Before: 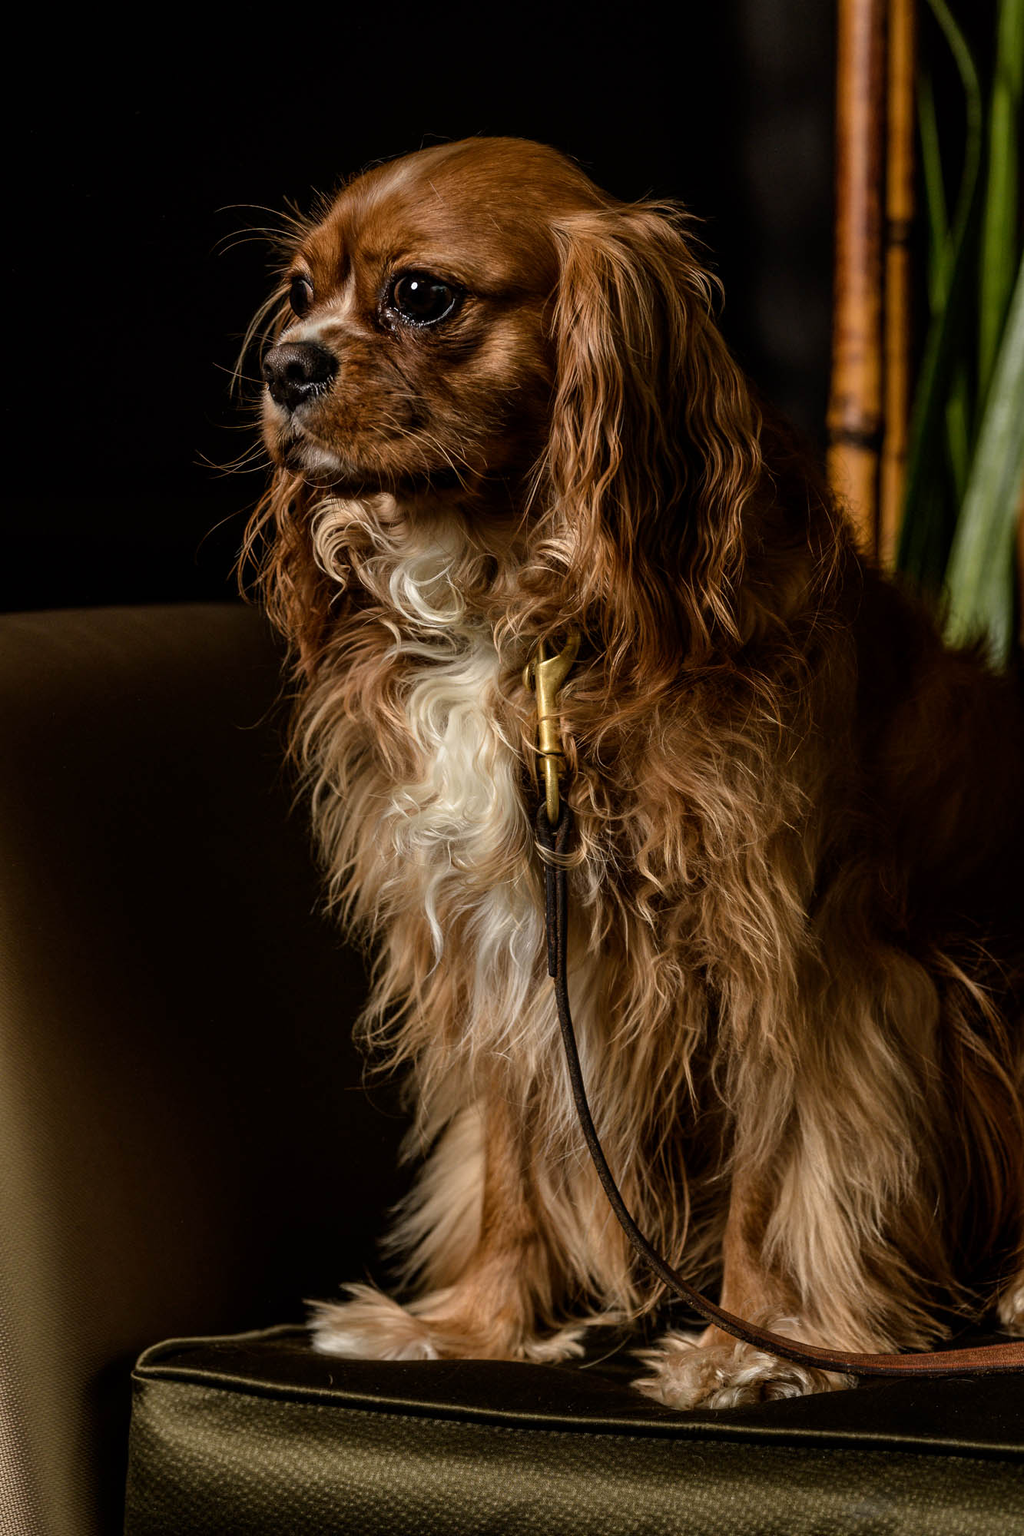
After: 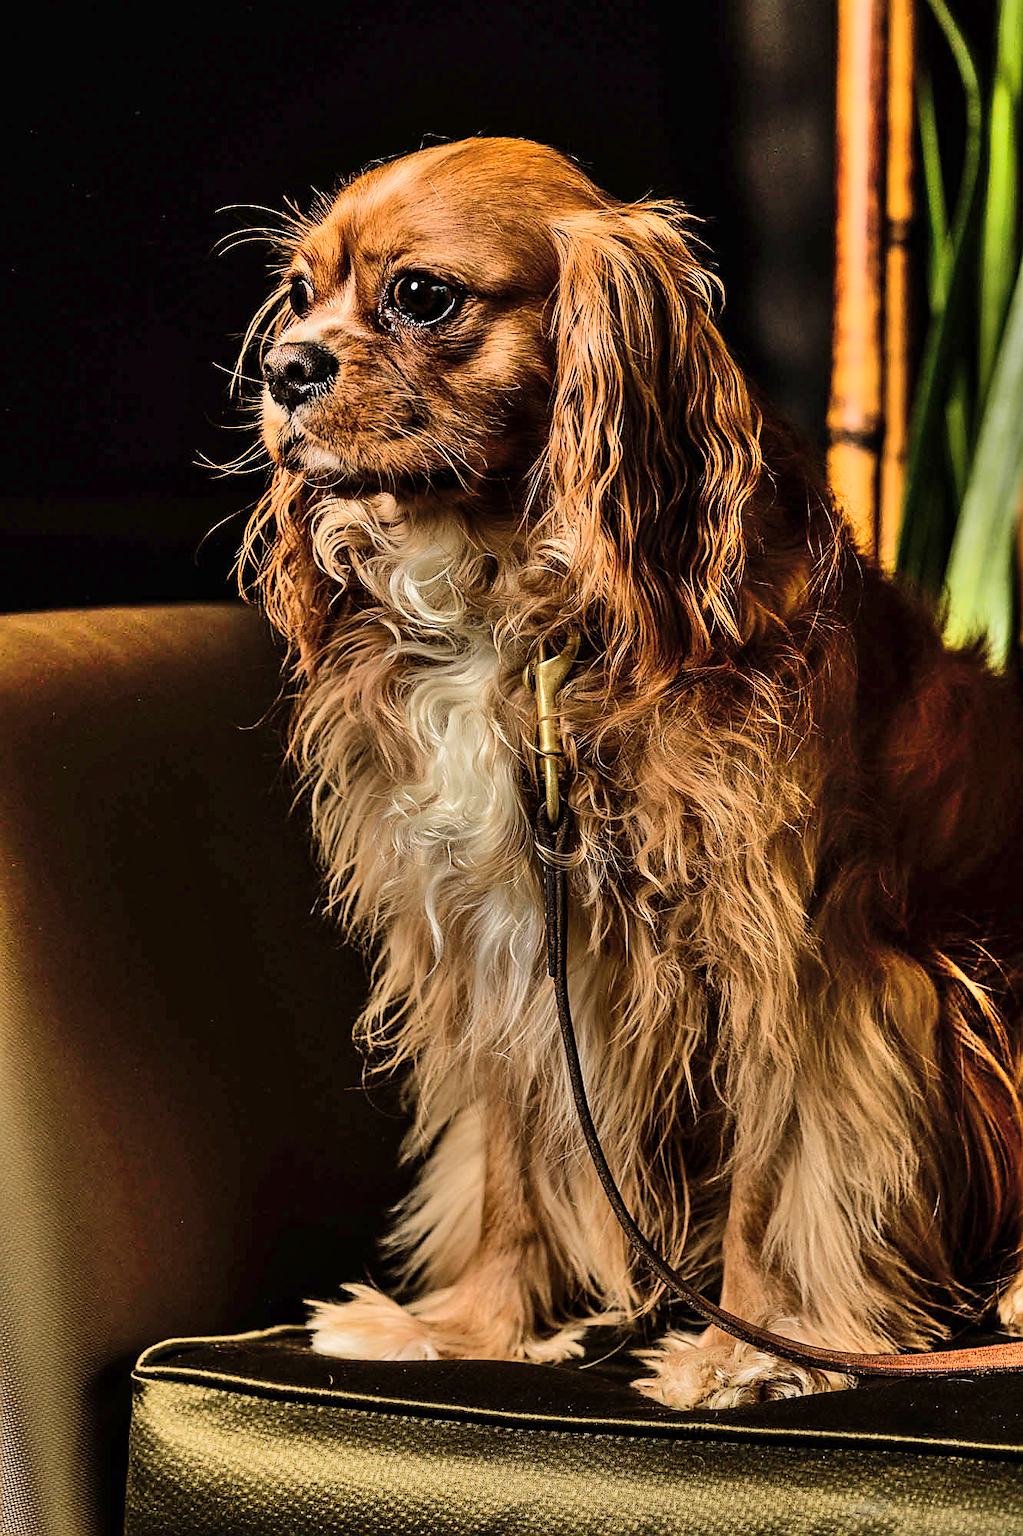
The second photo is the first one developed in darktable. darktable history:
sharpen: radius 1.4, amount 1.25, threshold 0.7
velvia: on, module defaults
shadows and highlights: shadows 75, highlights -25, soften with gaussian
